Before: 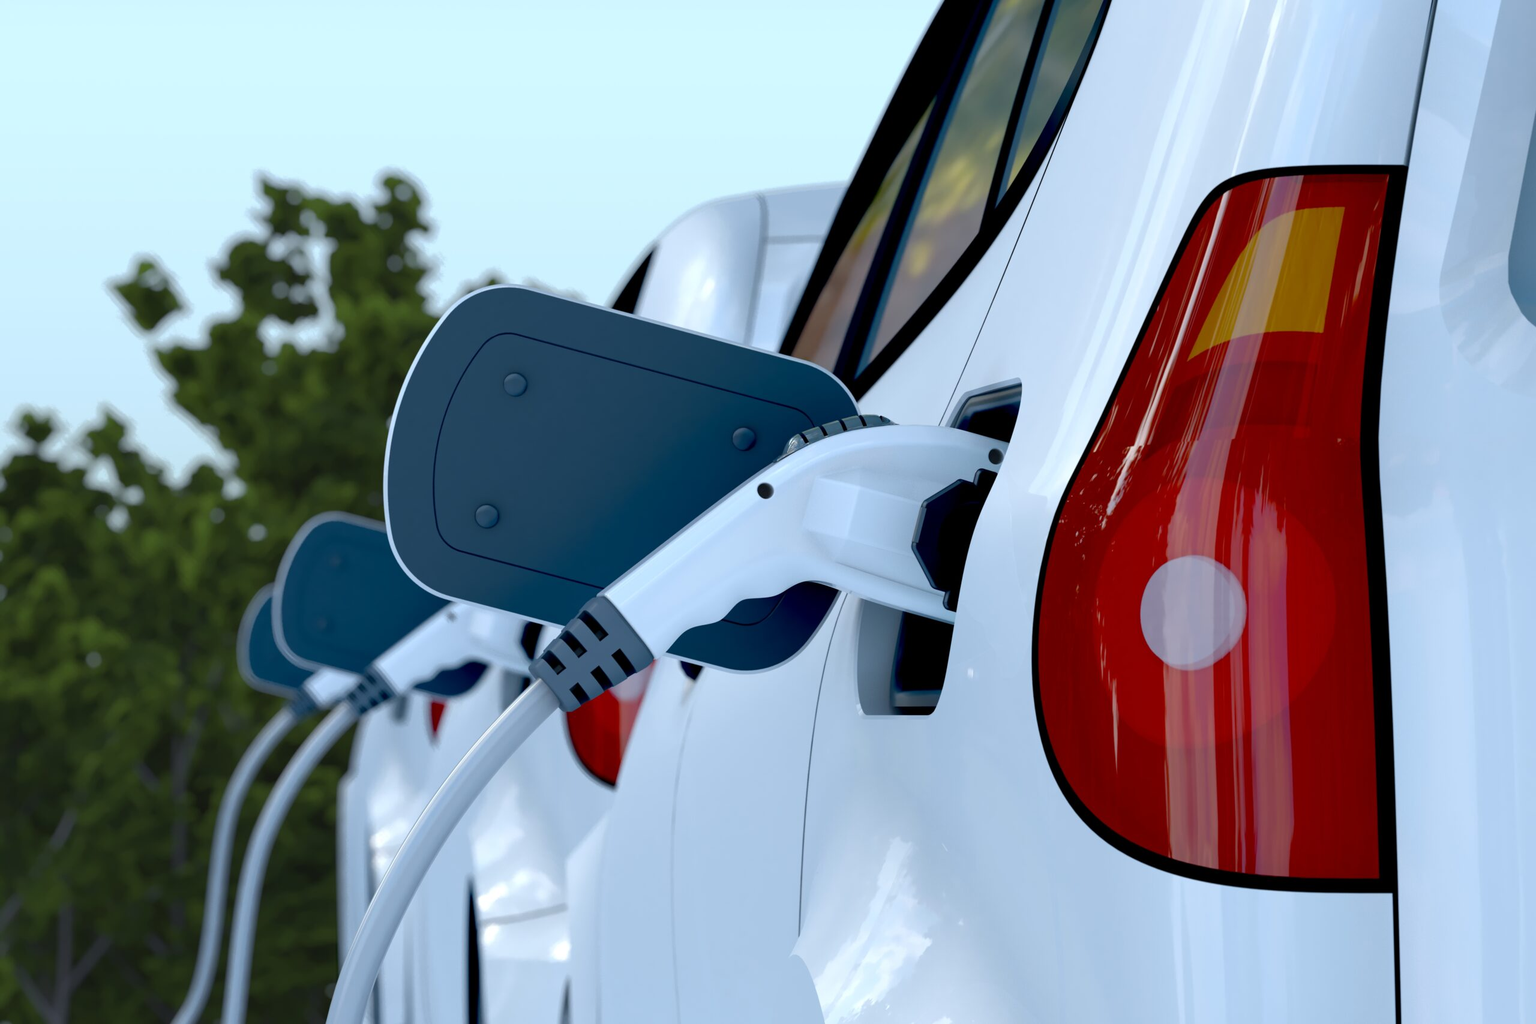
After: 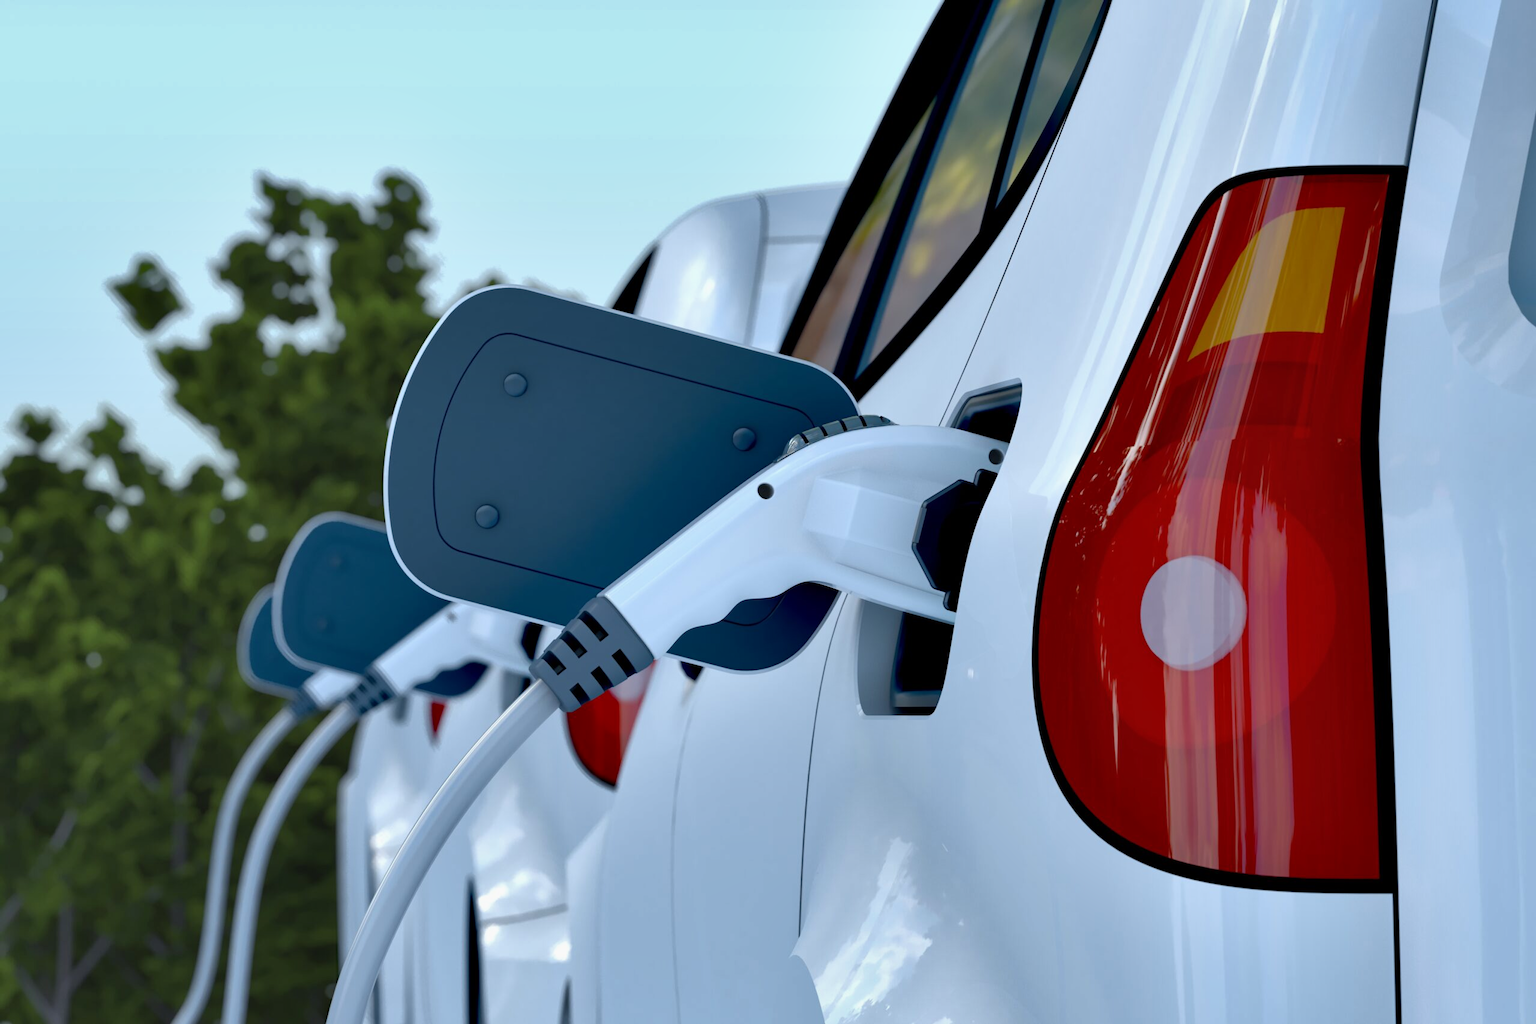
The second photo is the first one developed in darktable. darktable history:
shadows and highlights: shadows 43.56, white point adjustment -1.61, soften with gaussian
